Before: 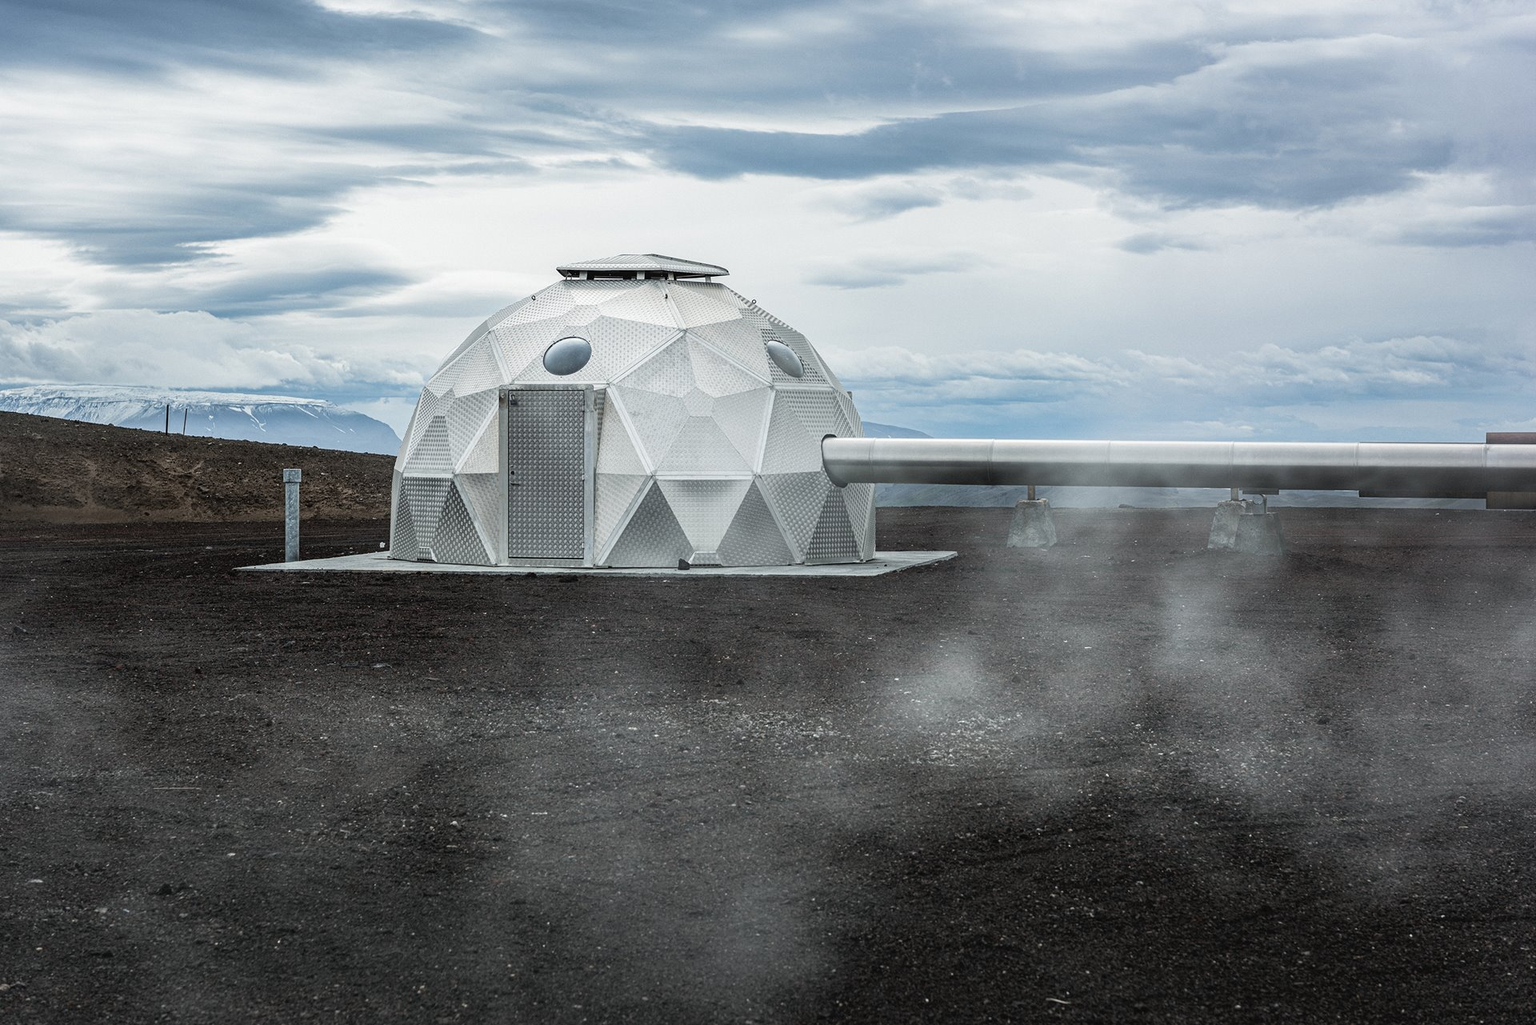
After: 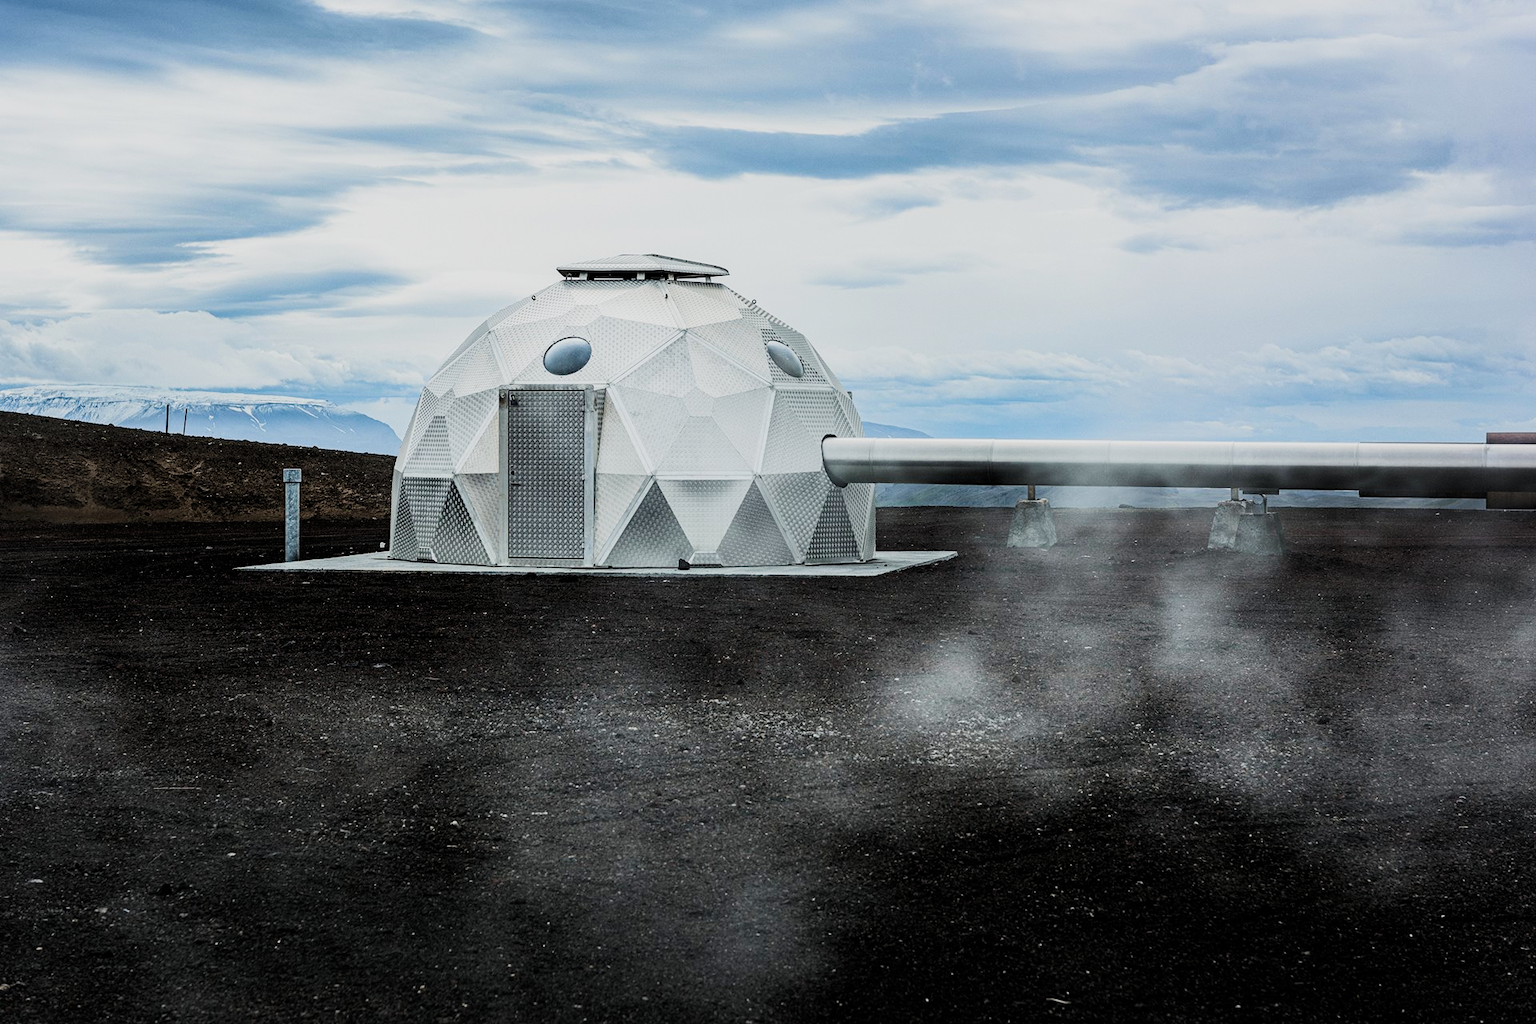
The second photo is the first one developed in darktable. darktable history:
color balance rgb: linear chroma grading › global chroma 15.638%, perceptual saturation grading › global saturation 27.551%, perceptual saturation grading › highlights -25.73%, perceptual saturation grading › shadows 25.377%
contrast brightness saturation: contrast 0.15, brightness -0.009, saturation 0.098
filmic rgb: black relative exposure -5.01 EV, white relative exposure 3.95 EV, hardness 2.89, contrast 1.297, color science v5 (2021), contrast in shadows safe, contrast in highlights safe
